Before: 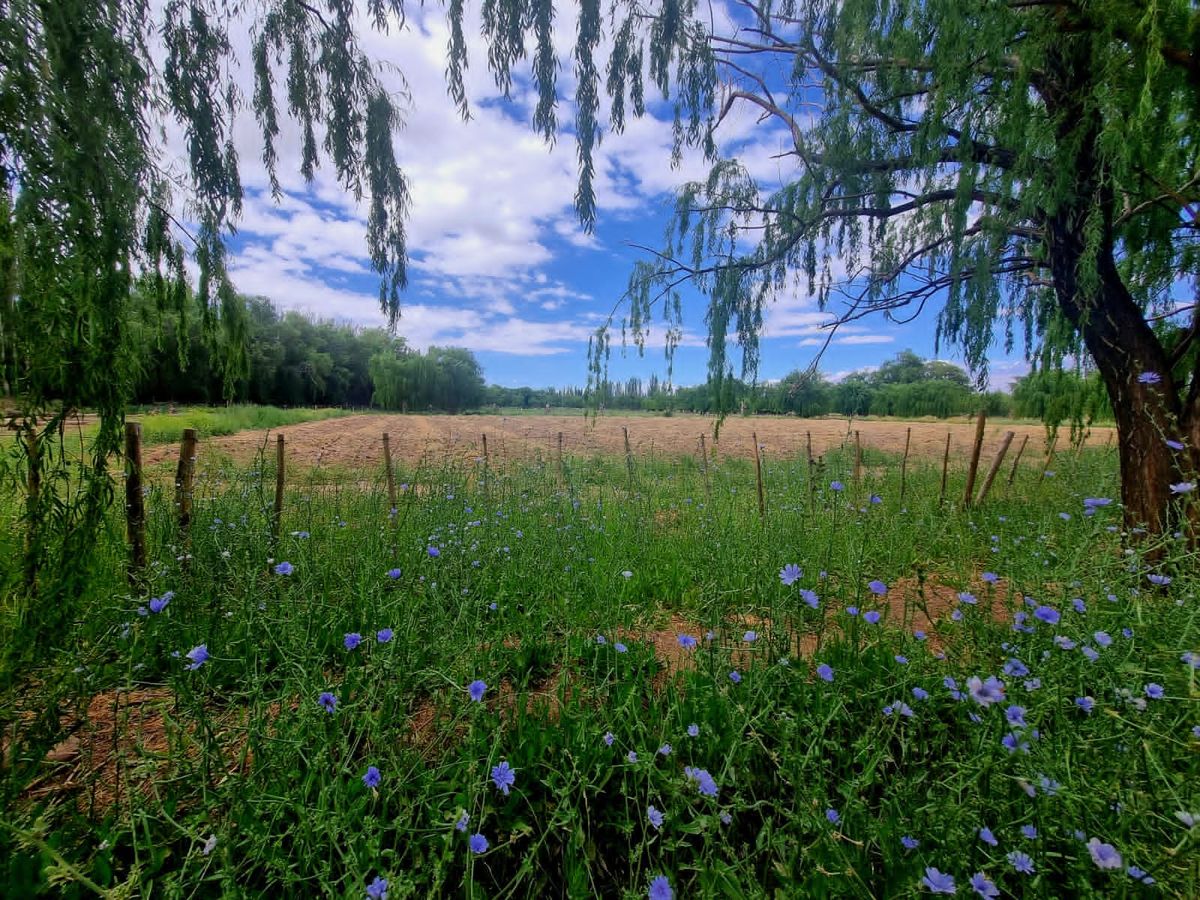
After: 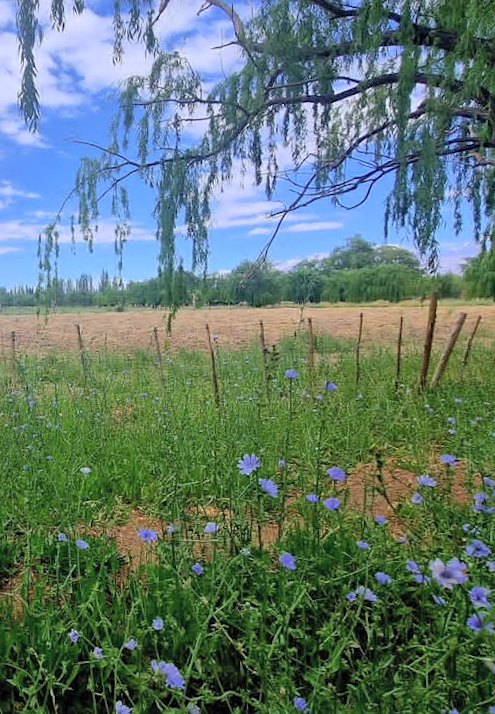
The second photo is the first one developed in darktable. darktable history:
rotate and perspective: rotation -2.29°, automatic cropping off
white balance: red 0.982, blue 1.018
contrast brightness saturation: brightness 0.15
sharpen: amount 0.2
crop: left 45.721%, top 13.393%, right 14.118%, bottom 10.01%
